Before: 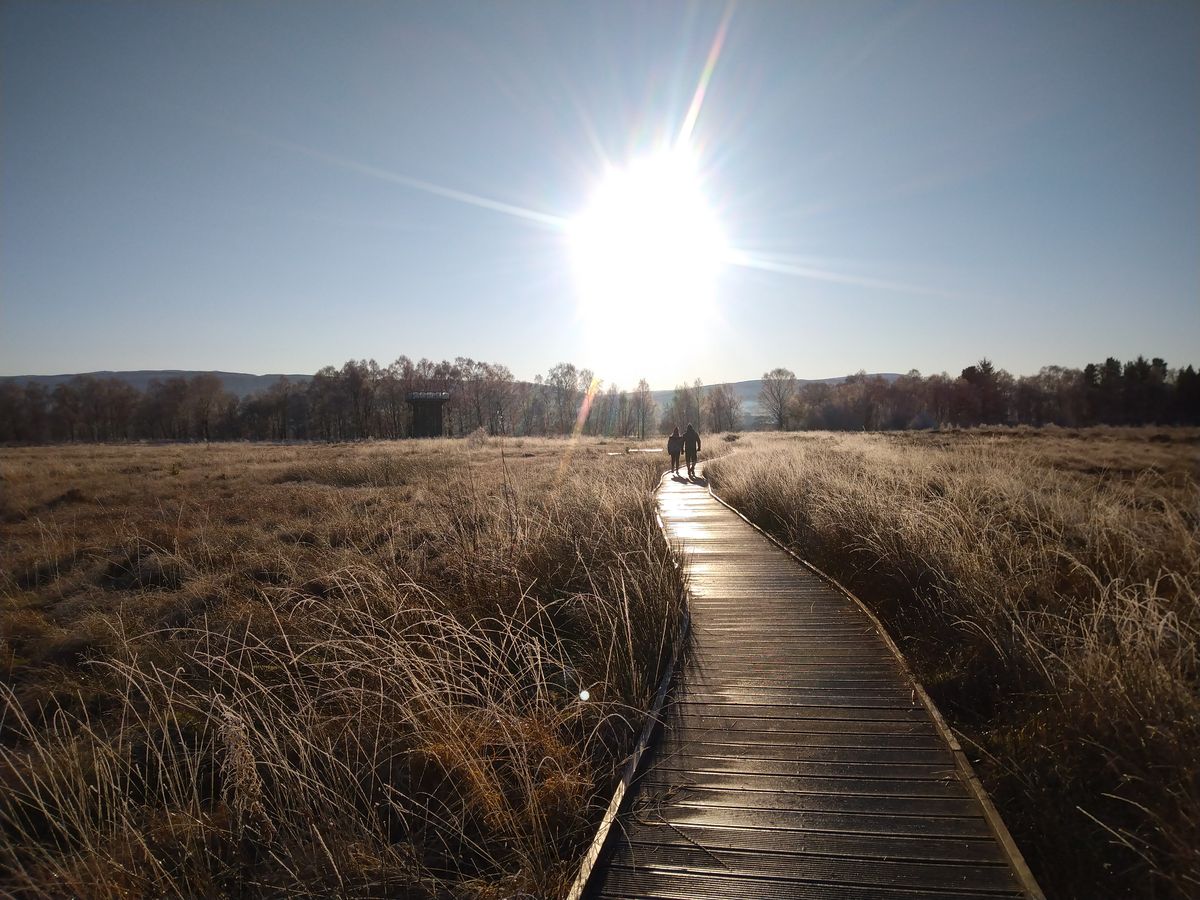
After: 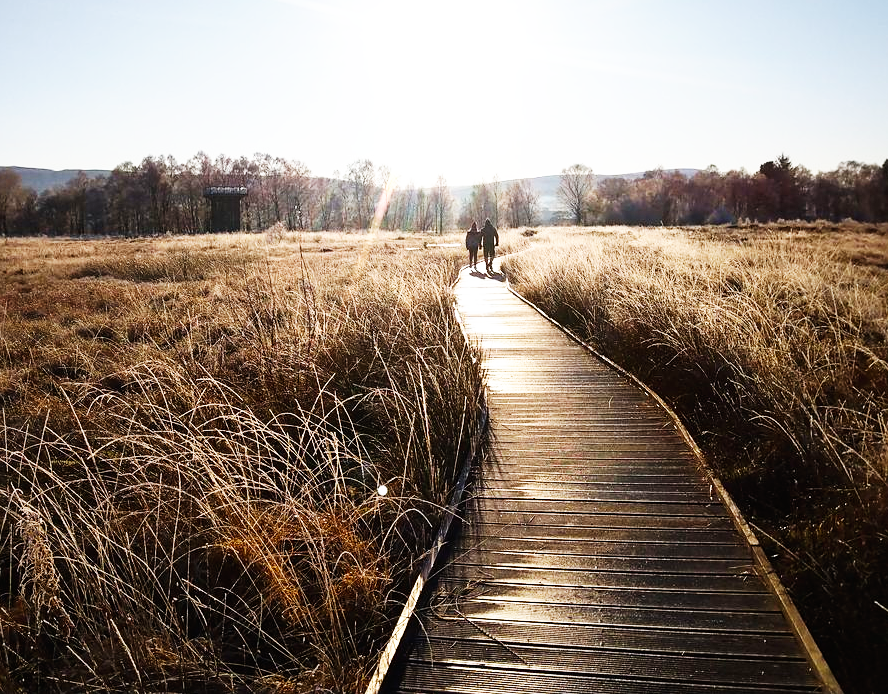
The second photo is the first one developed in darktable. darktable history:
crop: left 16.871%, top 22.857%, right 9.116%
base curve: curves: ch0 [(0, 0) (0.007, 0.004) (0.027, 0.03) (0.046, 0.07) (0.207, 0.54) (0.442, 0.872) (0.673, 0.972) (1, 1)], preserve colors none
sharpen: amount 0.2
